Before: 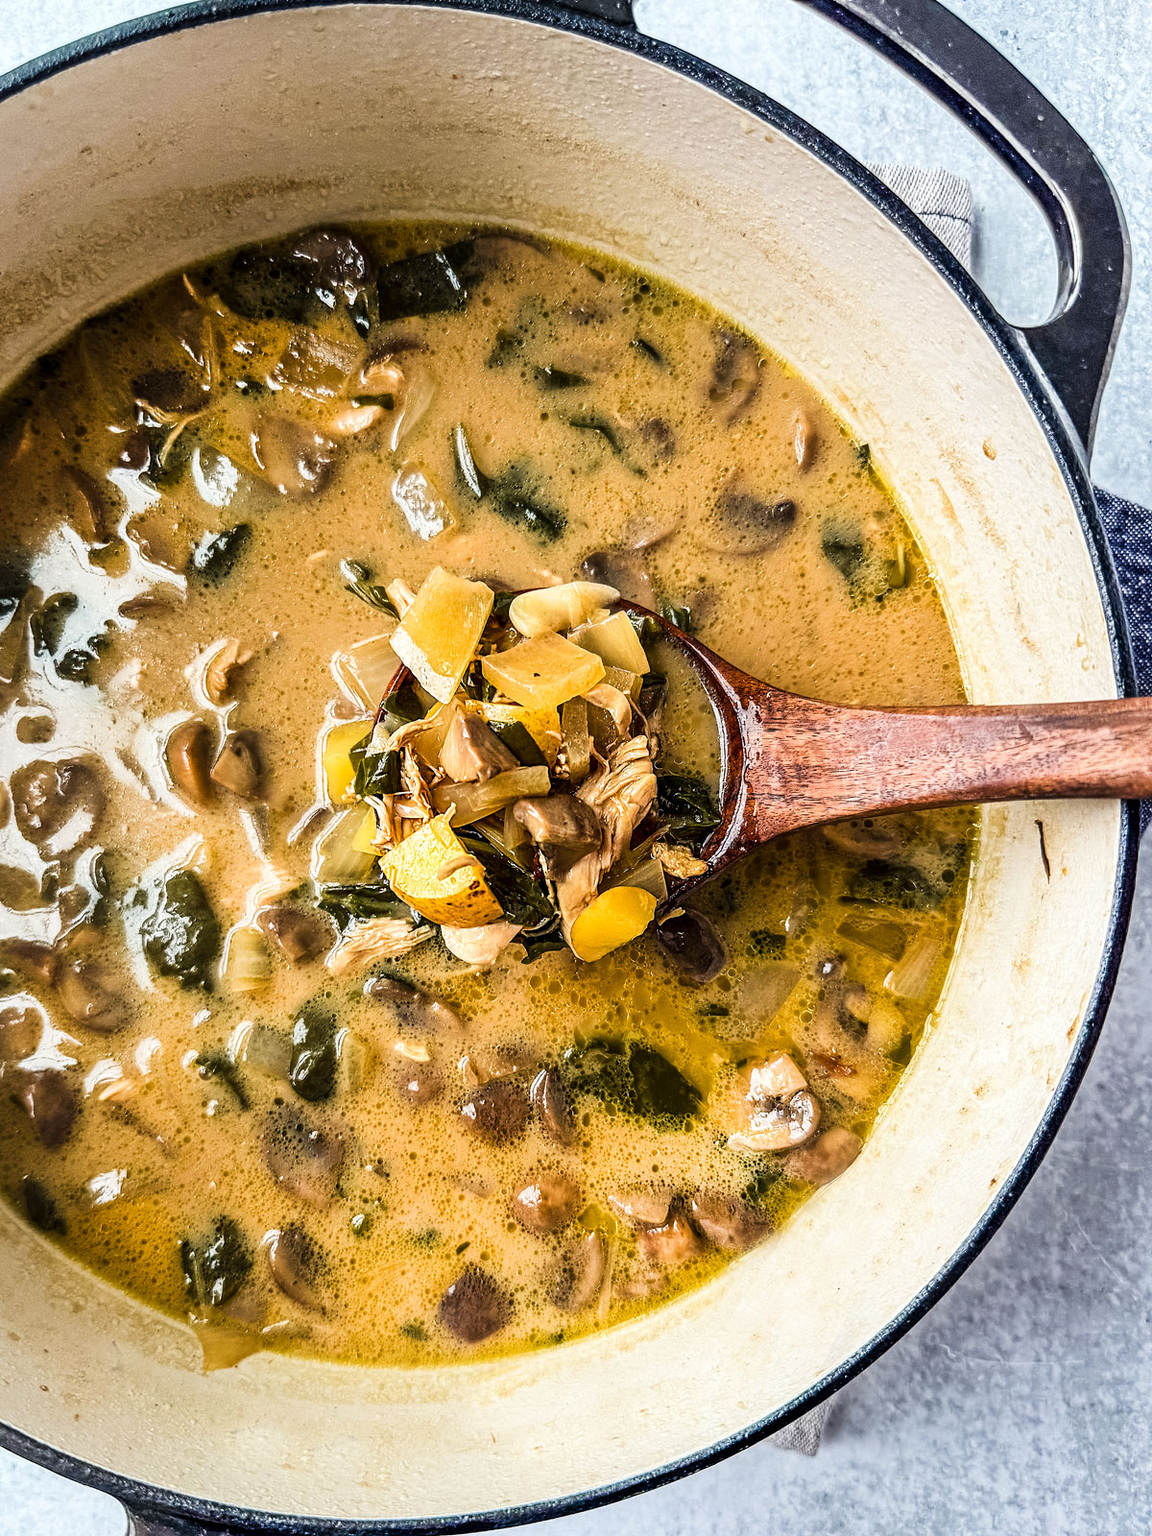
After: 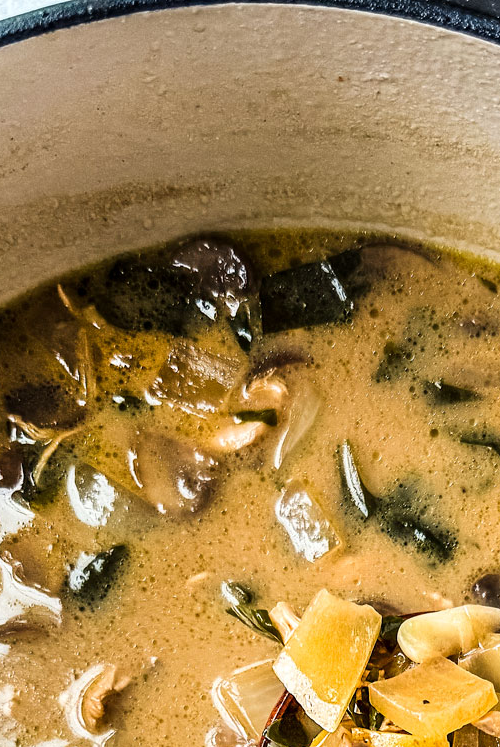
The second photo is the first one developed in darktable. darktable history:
crop and rotate: left 11.136%, top 0.111%, right 47.138%, bottom 53.191%
